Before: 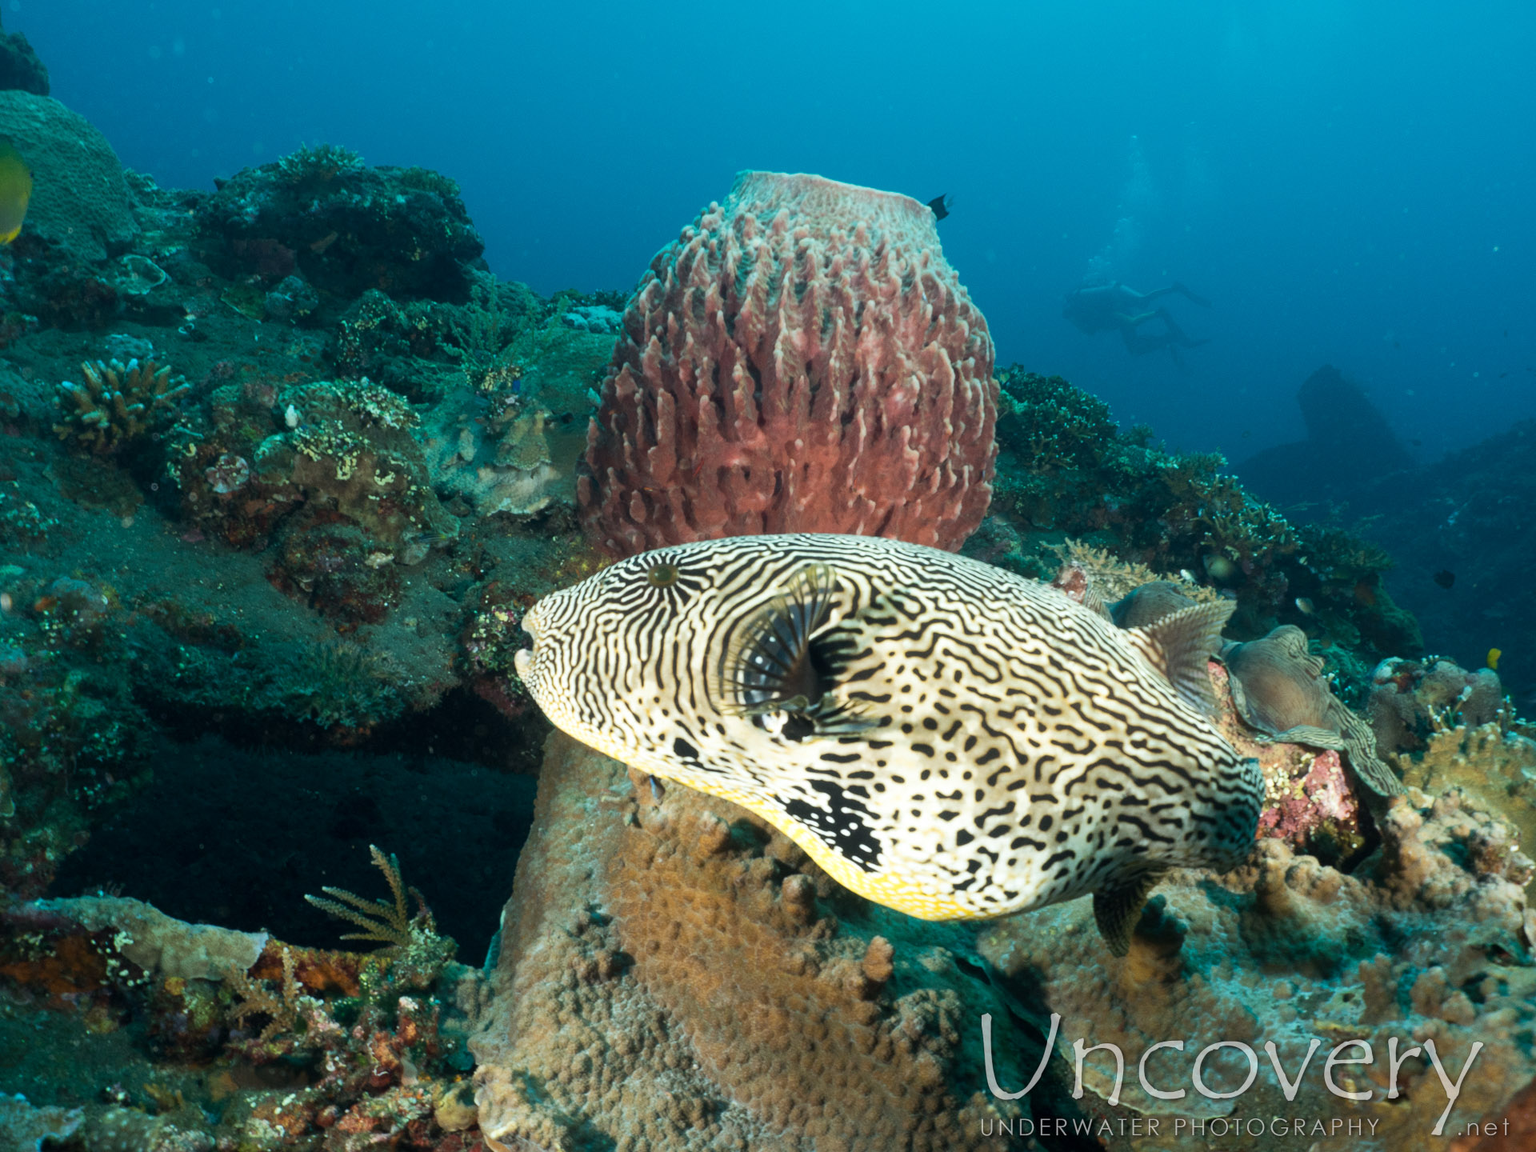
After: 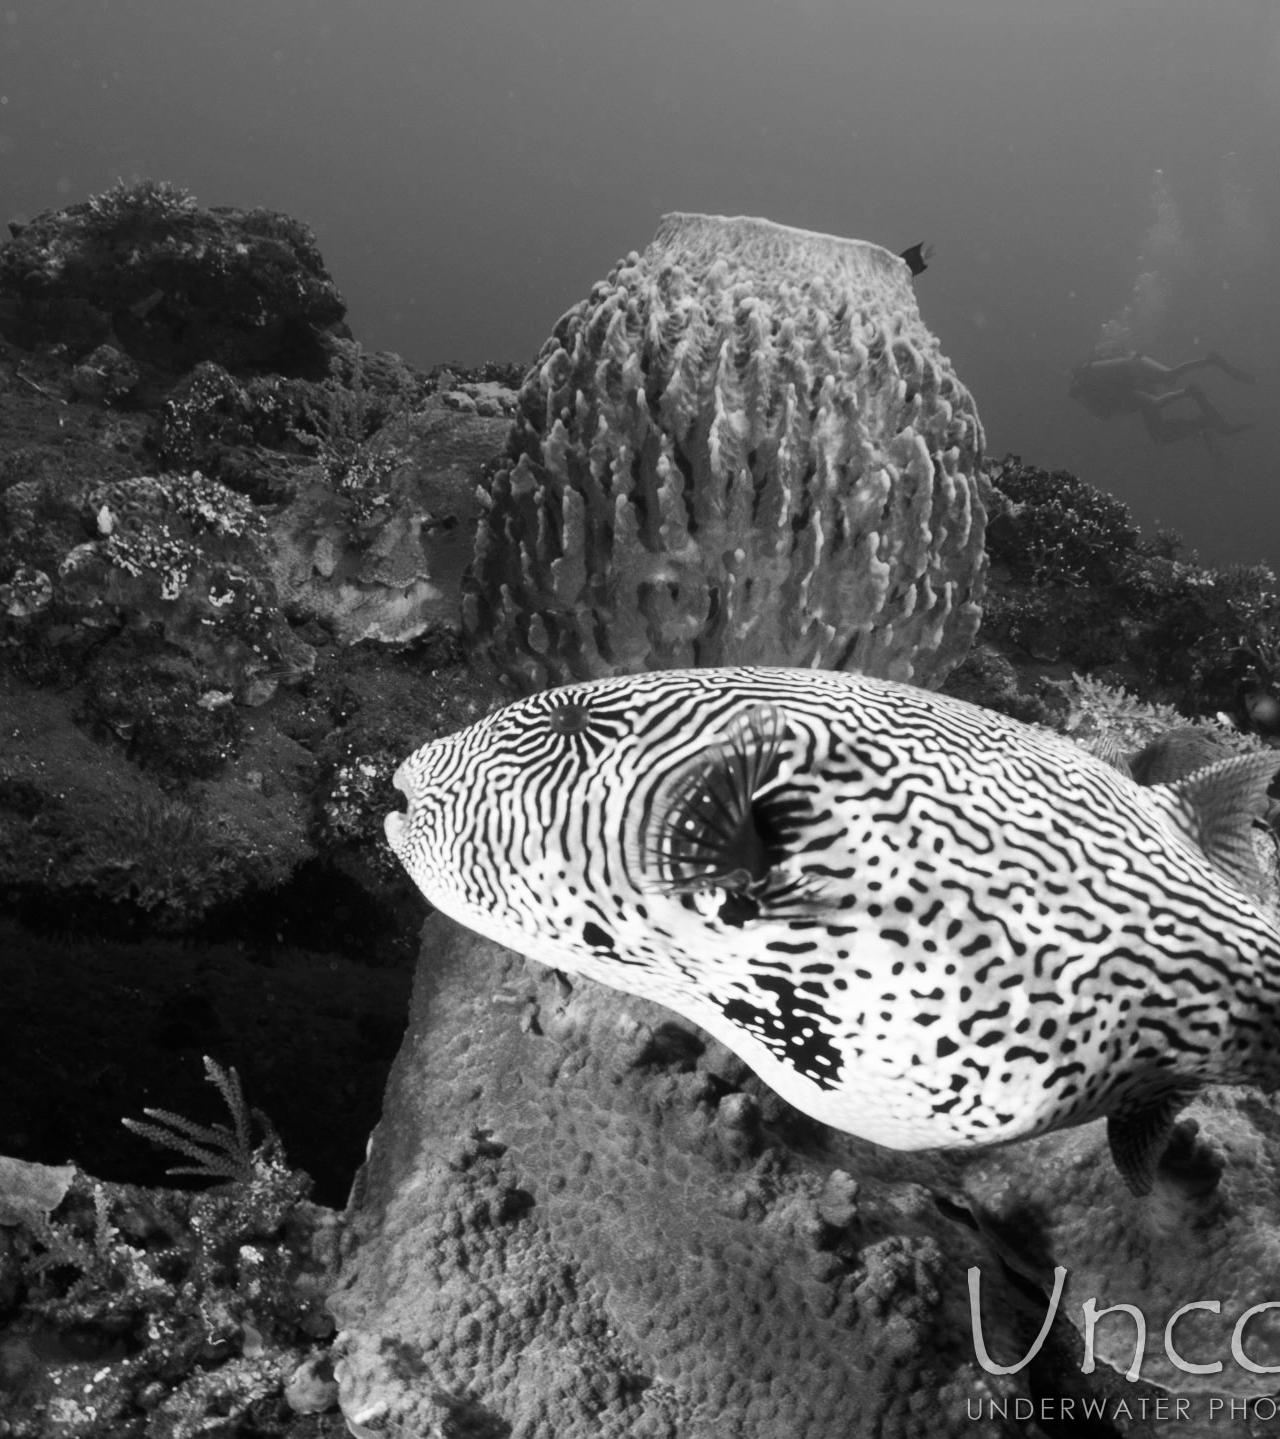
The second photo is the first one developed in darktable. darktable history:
exposure: exposure 0.014 EV, compensate highlight preservation false
monochrome: a 16.06, b 15.48, size 1
crop and rotate: left 13.537%, right 19.796%
contrast brightness saturation: contrast 0.13, brightness -0.05, saturation 0.16
